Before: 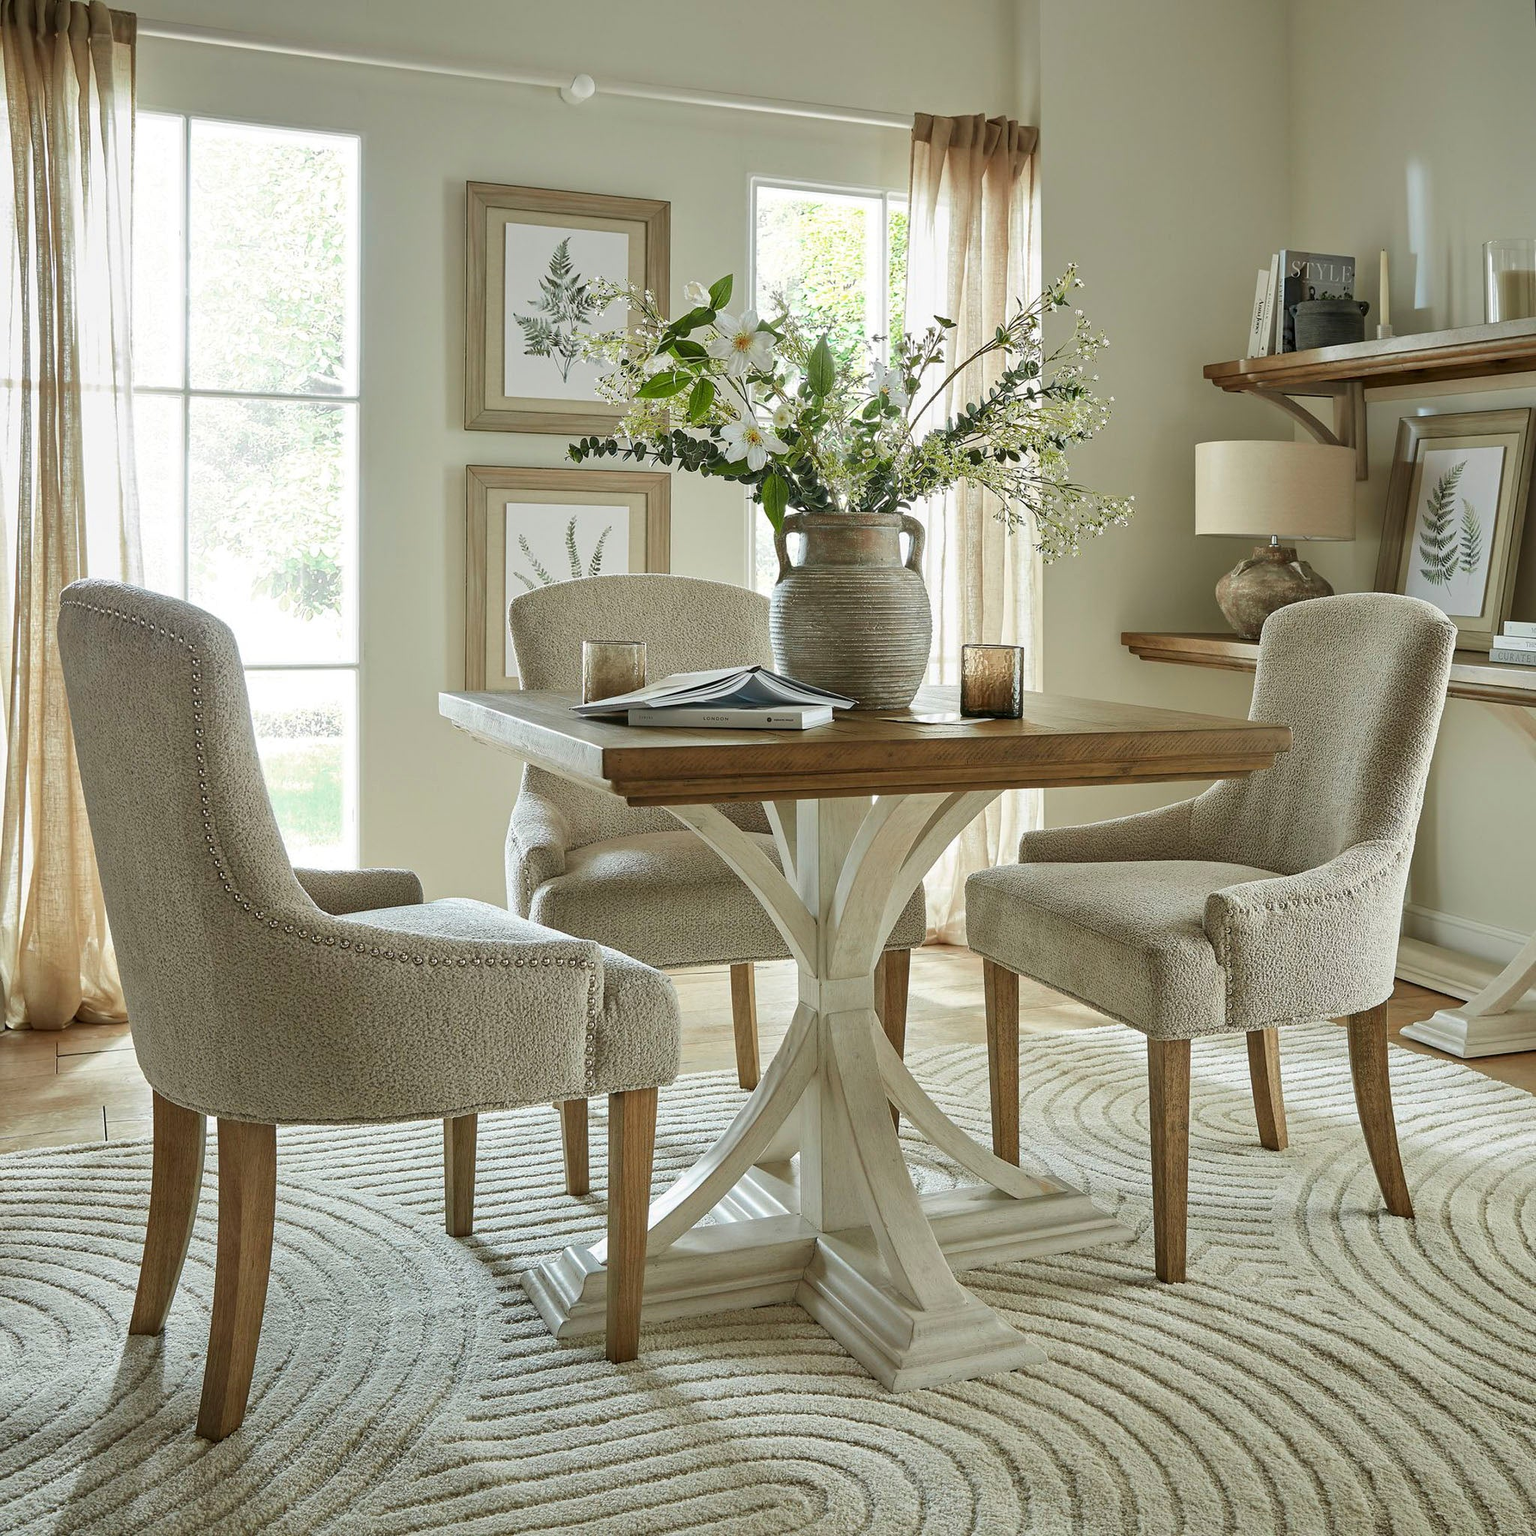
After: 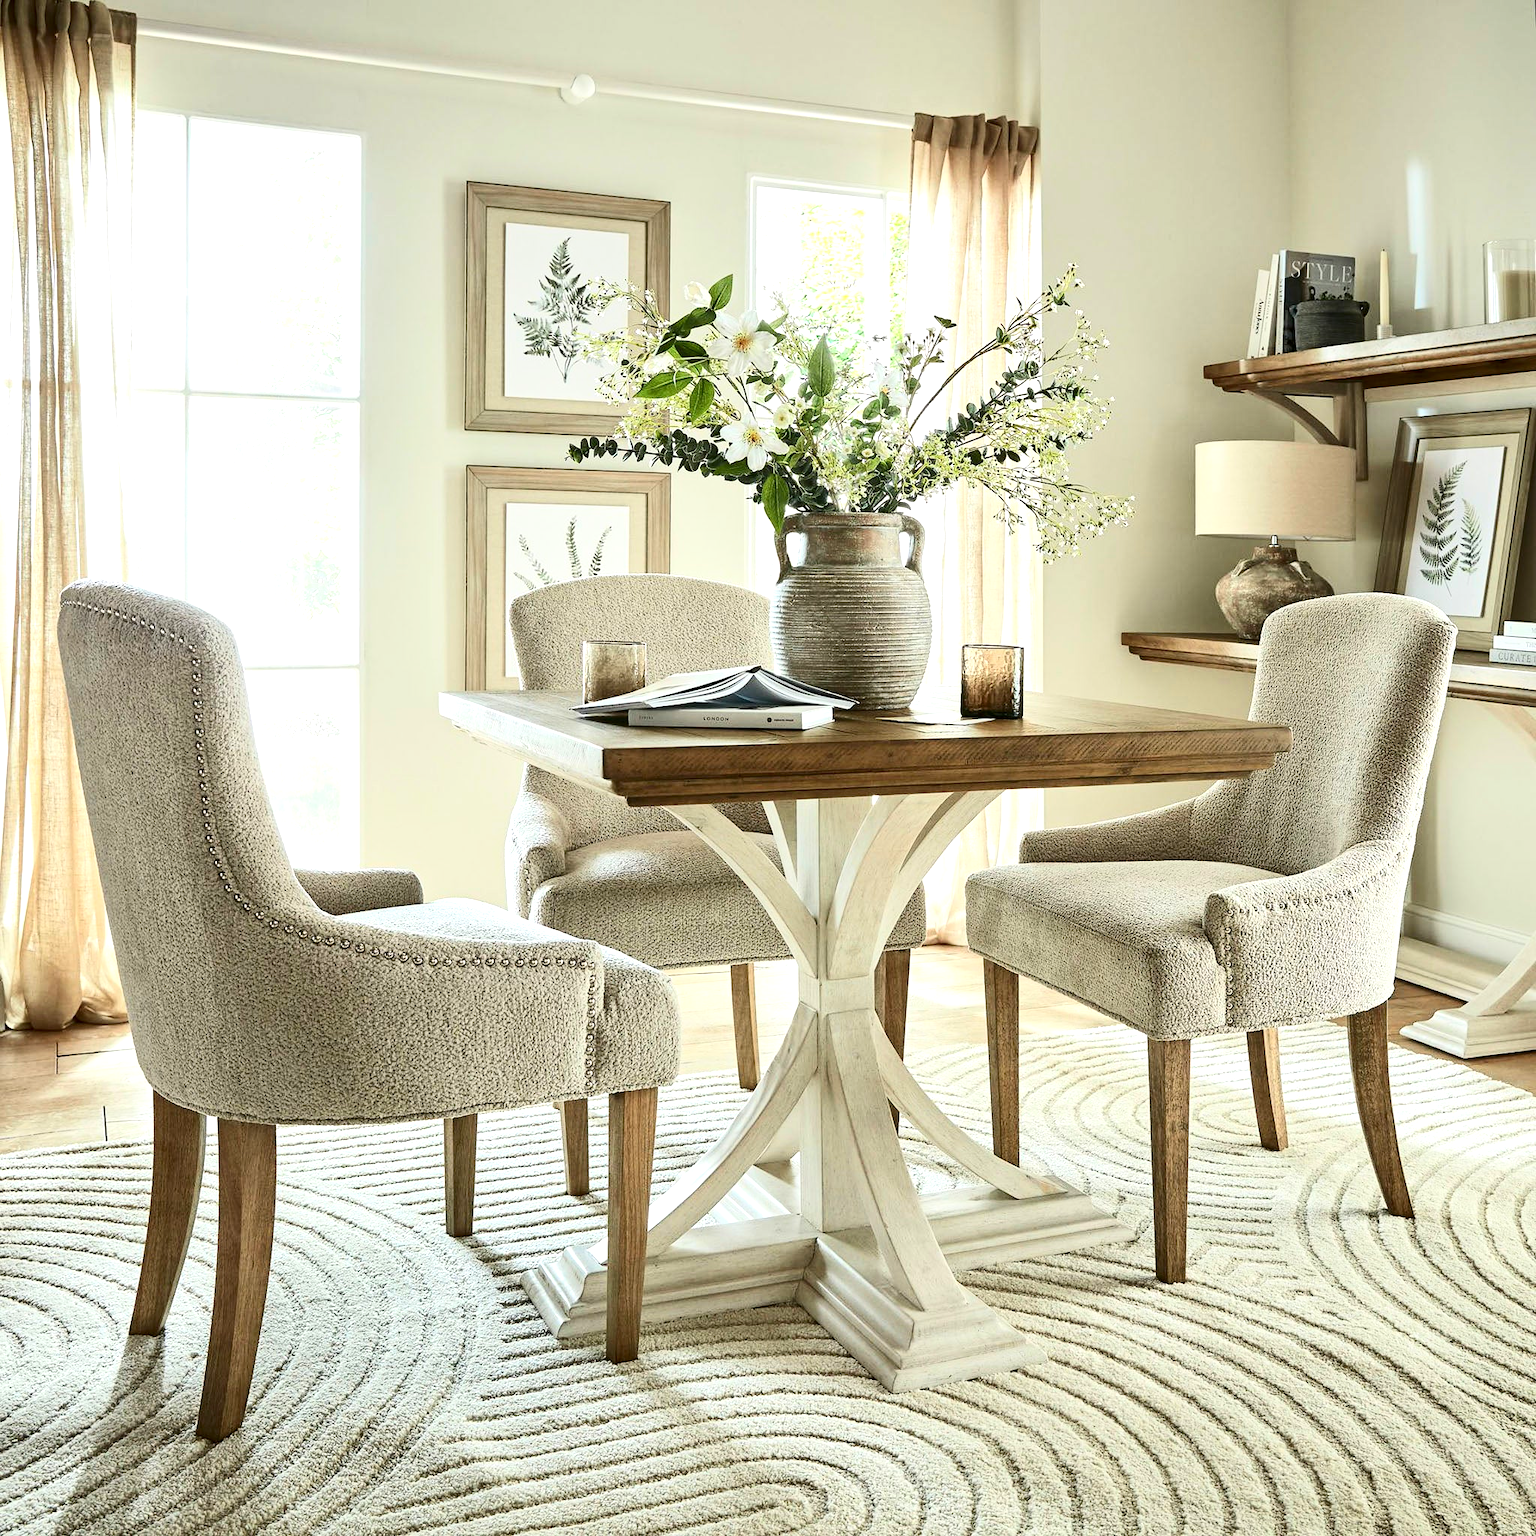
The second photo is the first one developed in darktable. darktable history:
contrast brightness saturation: contrast 0.28
exposure: black level correction 0, exposure 0.7 EV, compensate exposure bias true, compensate highlight preservation false
